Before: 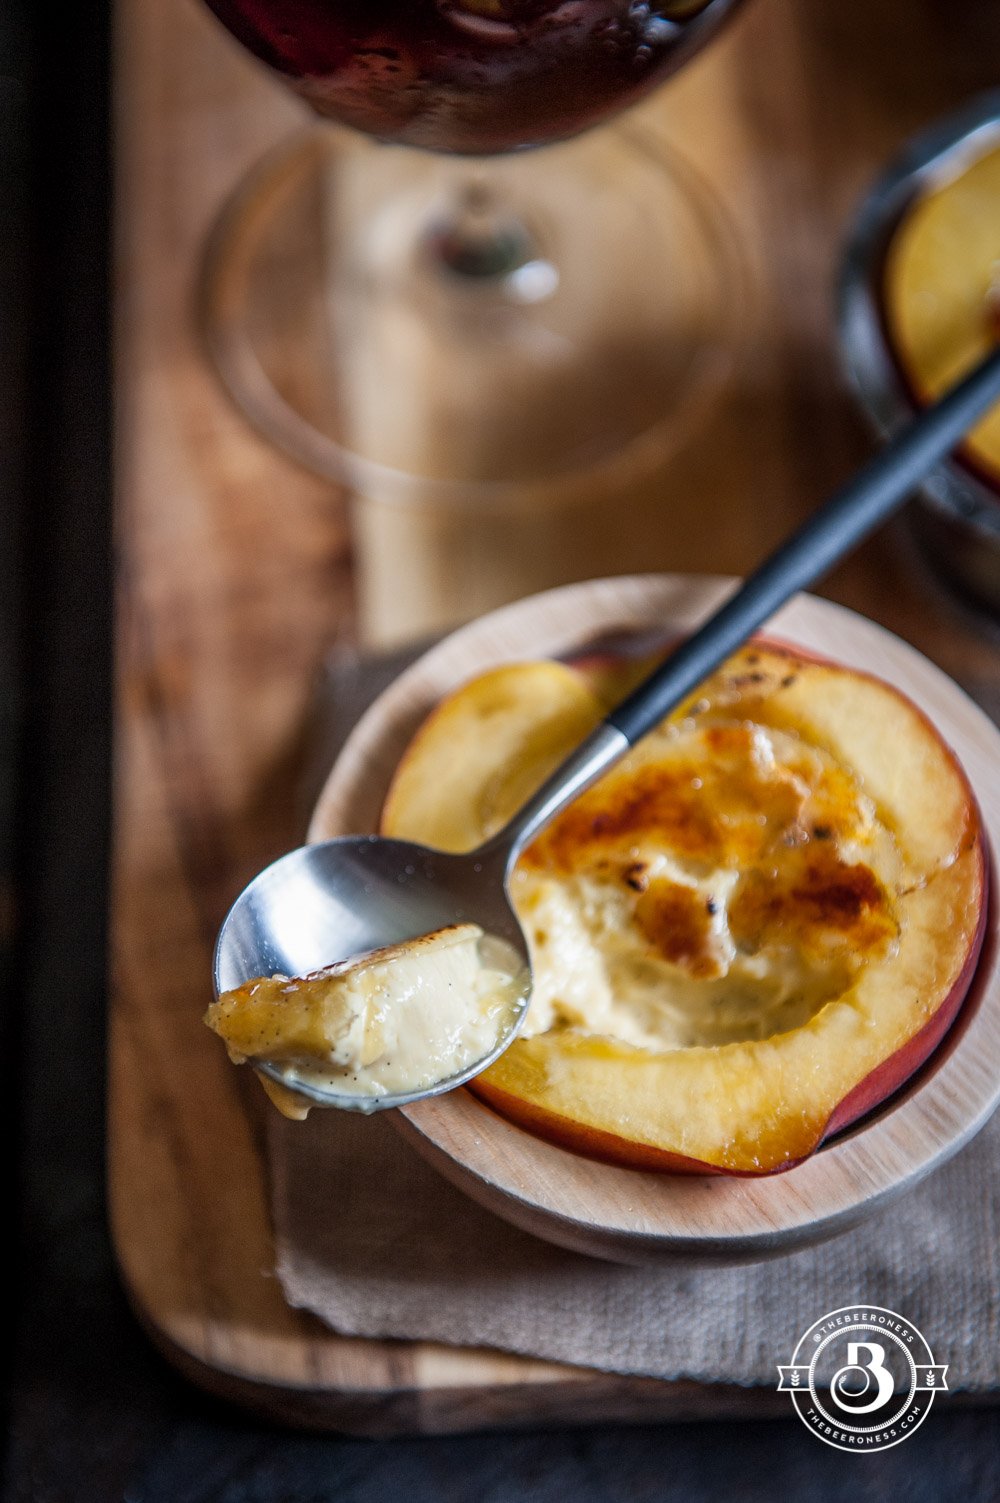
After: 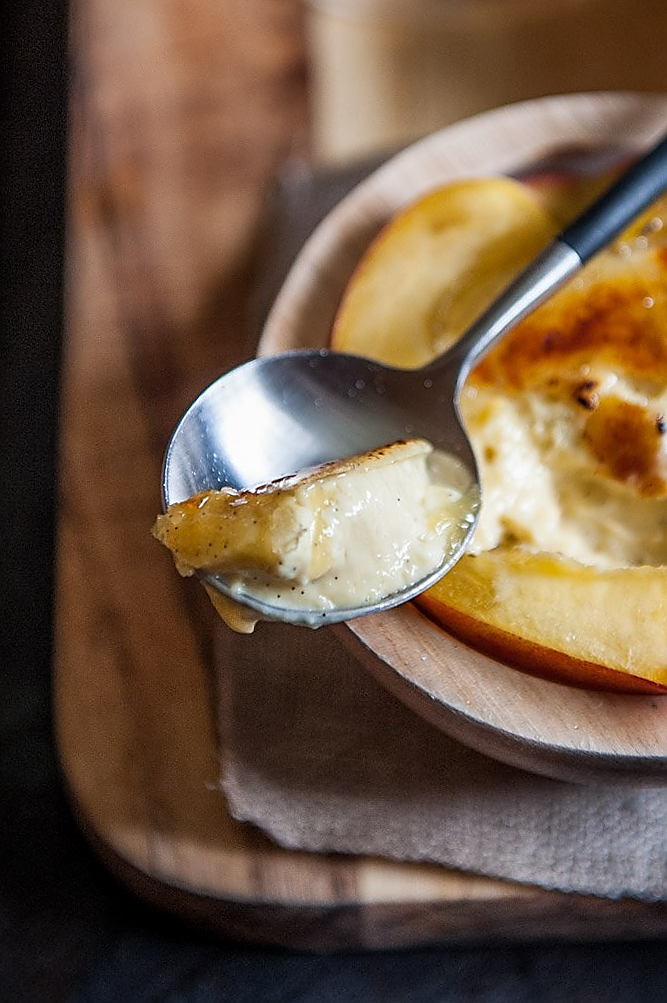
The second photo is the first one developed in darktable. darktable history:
crop and rotate: angle -0.82°, left 3.85%, top 31.828%, right 27.992%
sharpen: radius 1.4, amount 1.25, threshold 0.7
